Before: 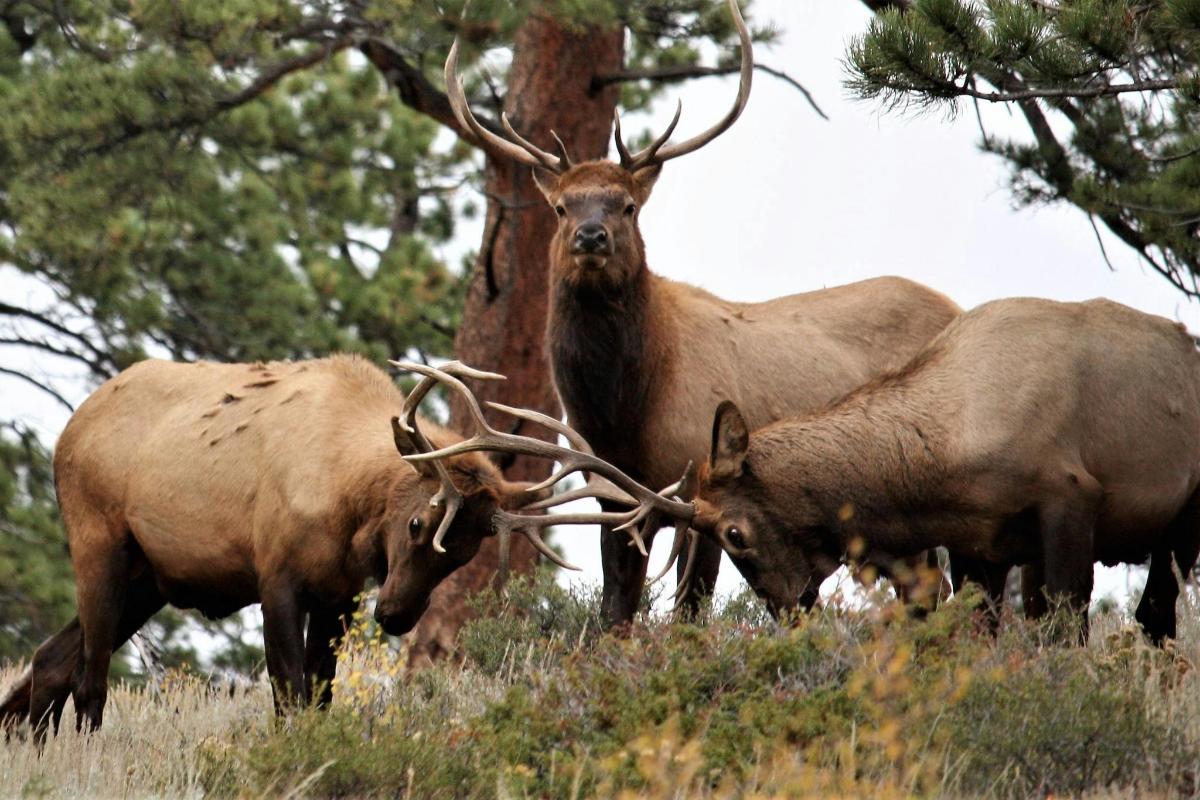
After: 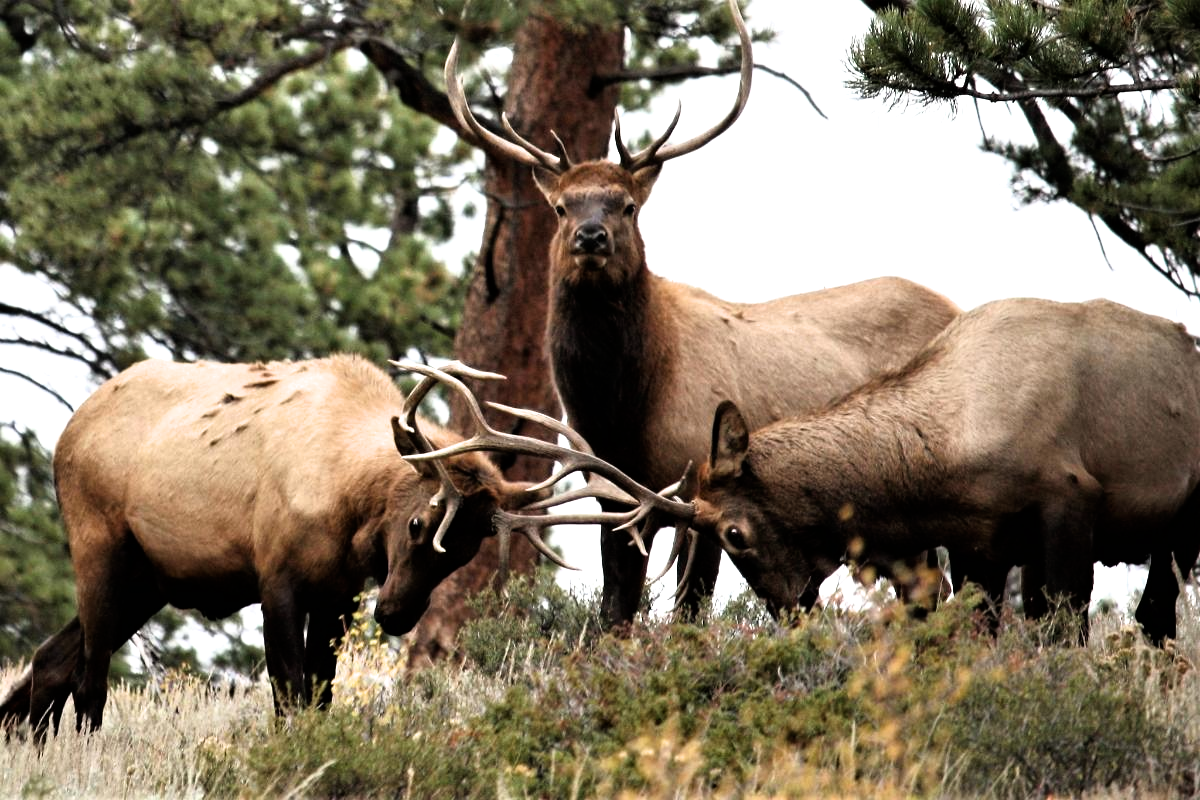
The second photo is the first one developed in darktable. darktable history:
exposure: exposure 0.201 EV, compensate exposure bias true, compensate highlight preservation false
filmic rgb: black relative exposure -8 EV, white relative exposure 2.18 EV, hardness 6.92
shadows and highlights: shadows 37.57, highlights -27.57, soften with gaussian
